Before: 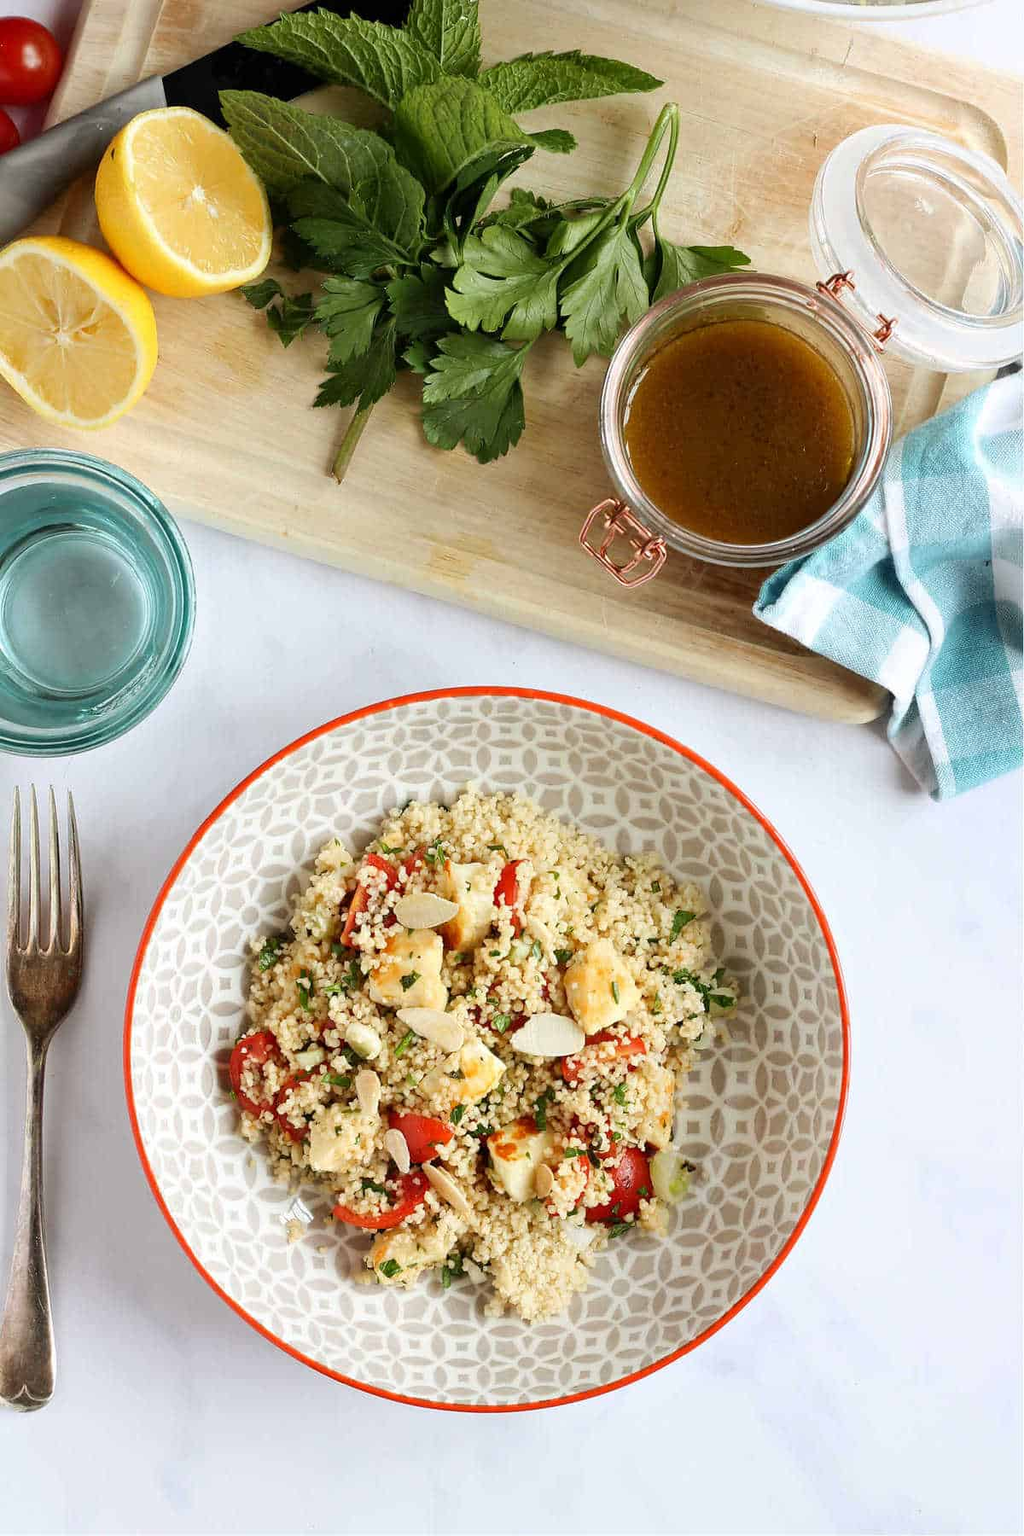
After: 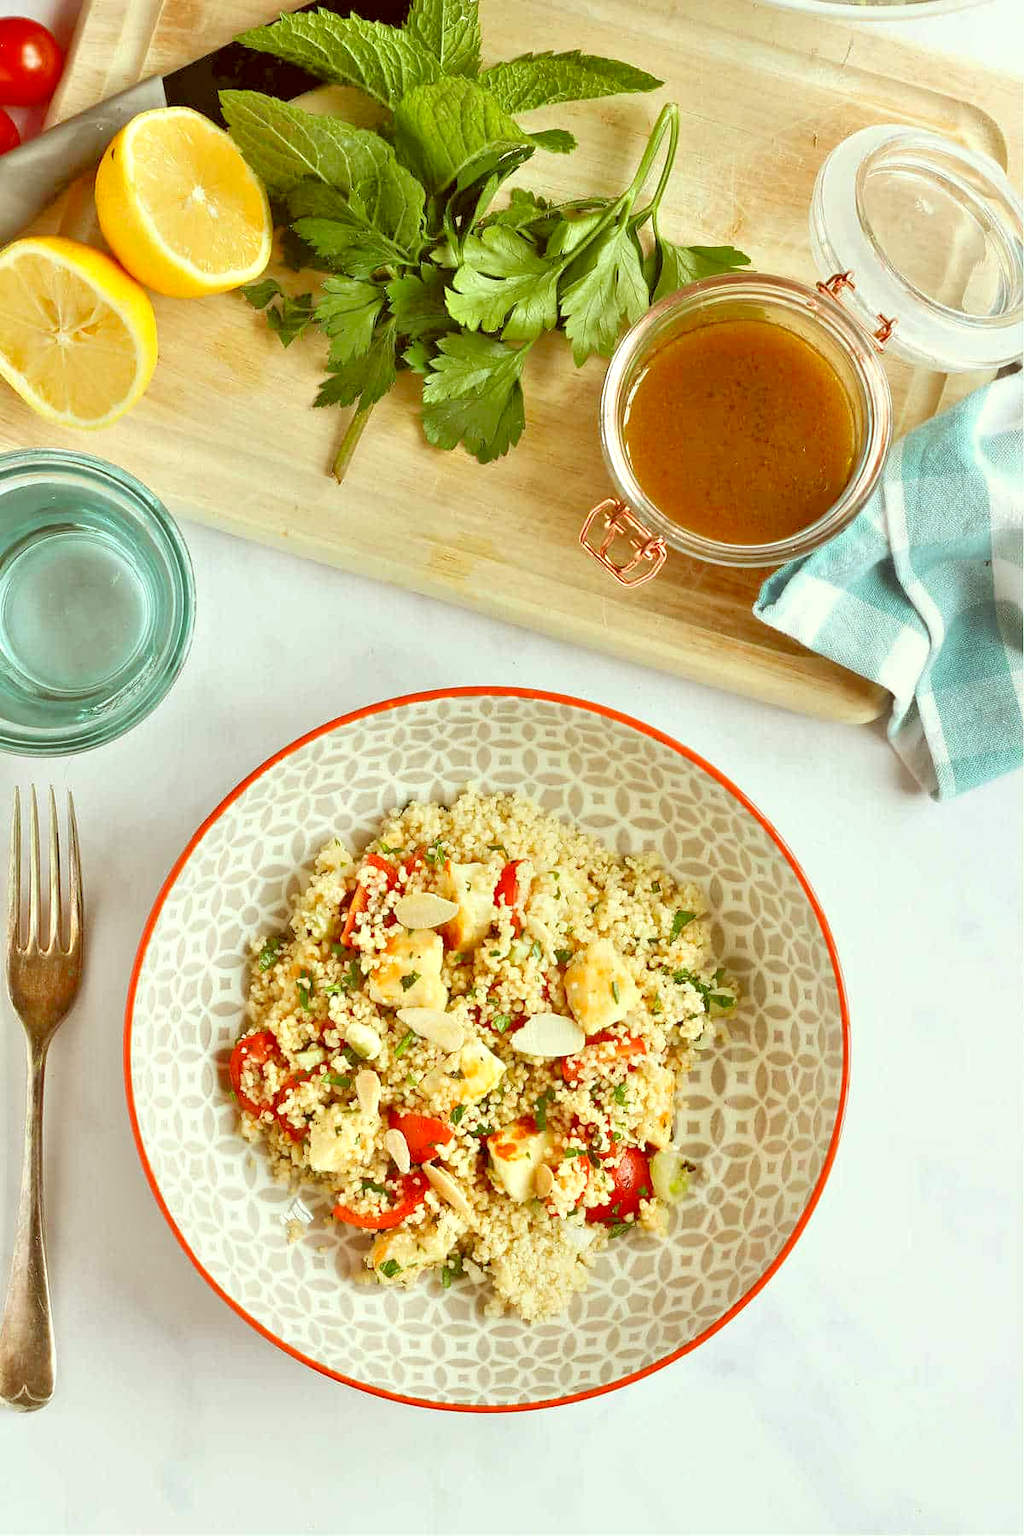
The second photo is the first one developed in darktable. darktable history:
color correction: highlights a* -6.08, highlights b* 9.41, shadows a* 10.52, shadows b* 23.44
tone equalizer: -8 EV 1.98 EV, -7 EV 1.98 EV, -6 EV 1.99 EV, -5 EV 1.97 EV, -4 EV 1.99 EV, -3 EV 1.47 EV, -2 EV 0.972 EV, -1 EV 0.509 EV
exposure: exposure 0.073 EV, compensate exposure bias true, compensate highlight preservation false
